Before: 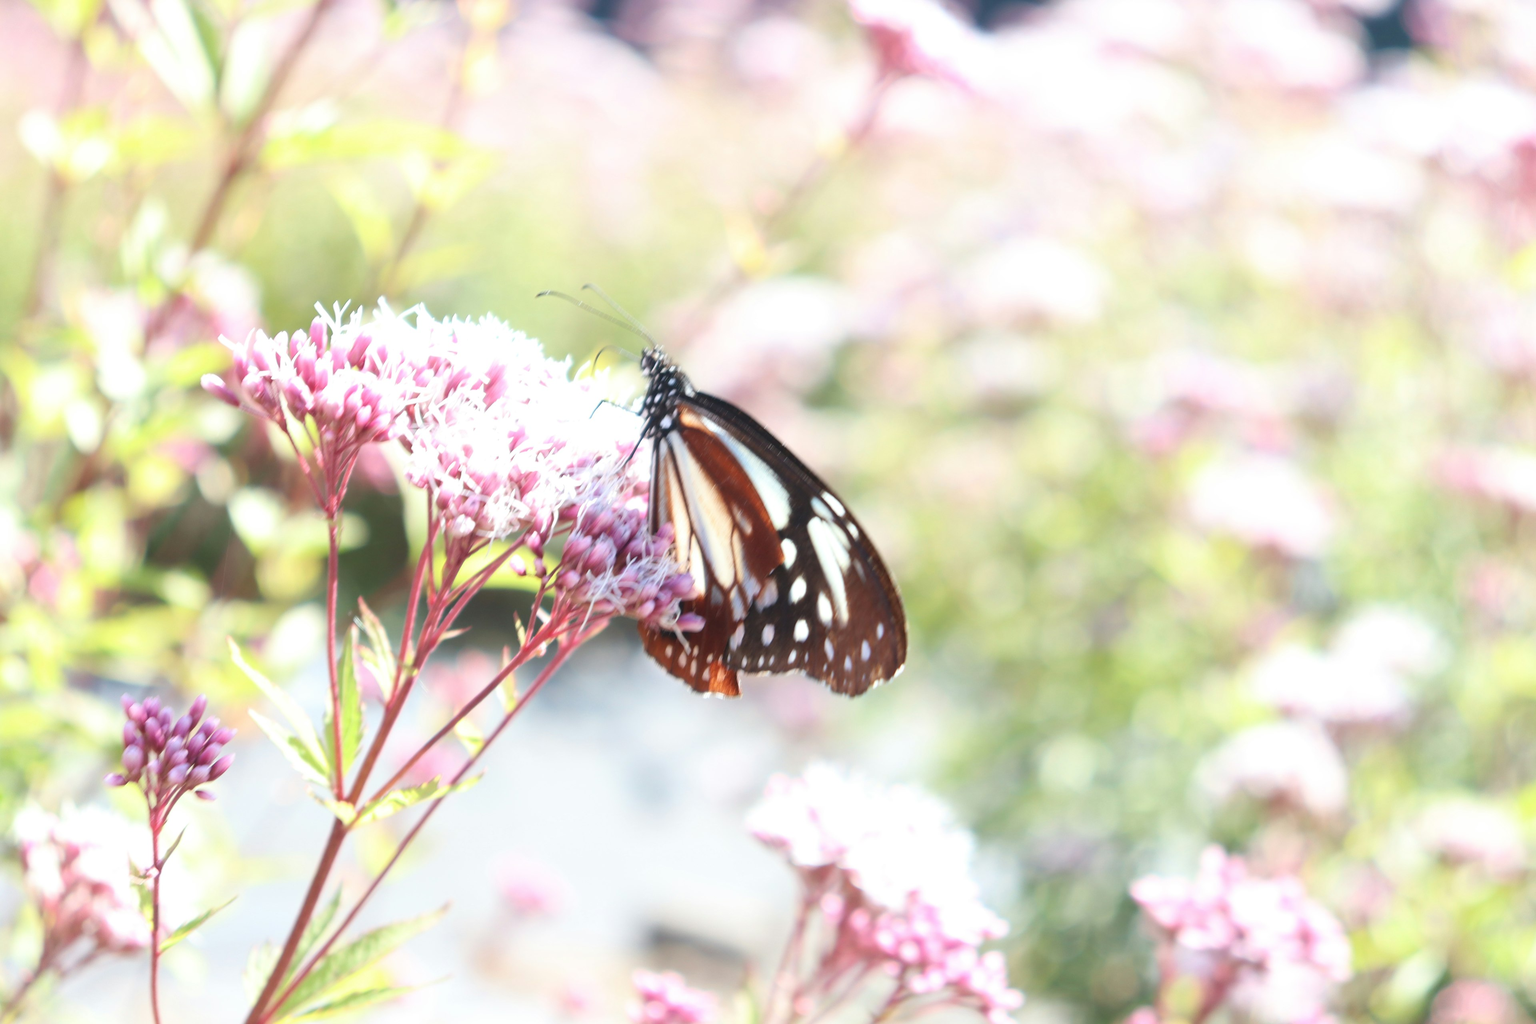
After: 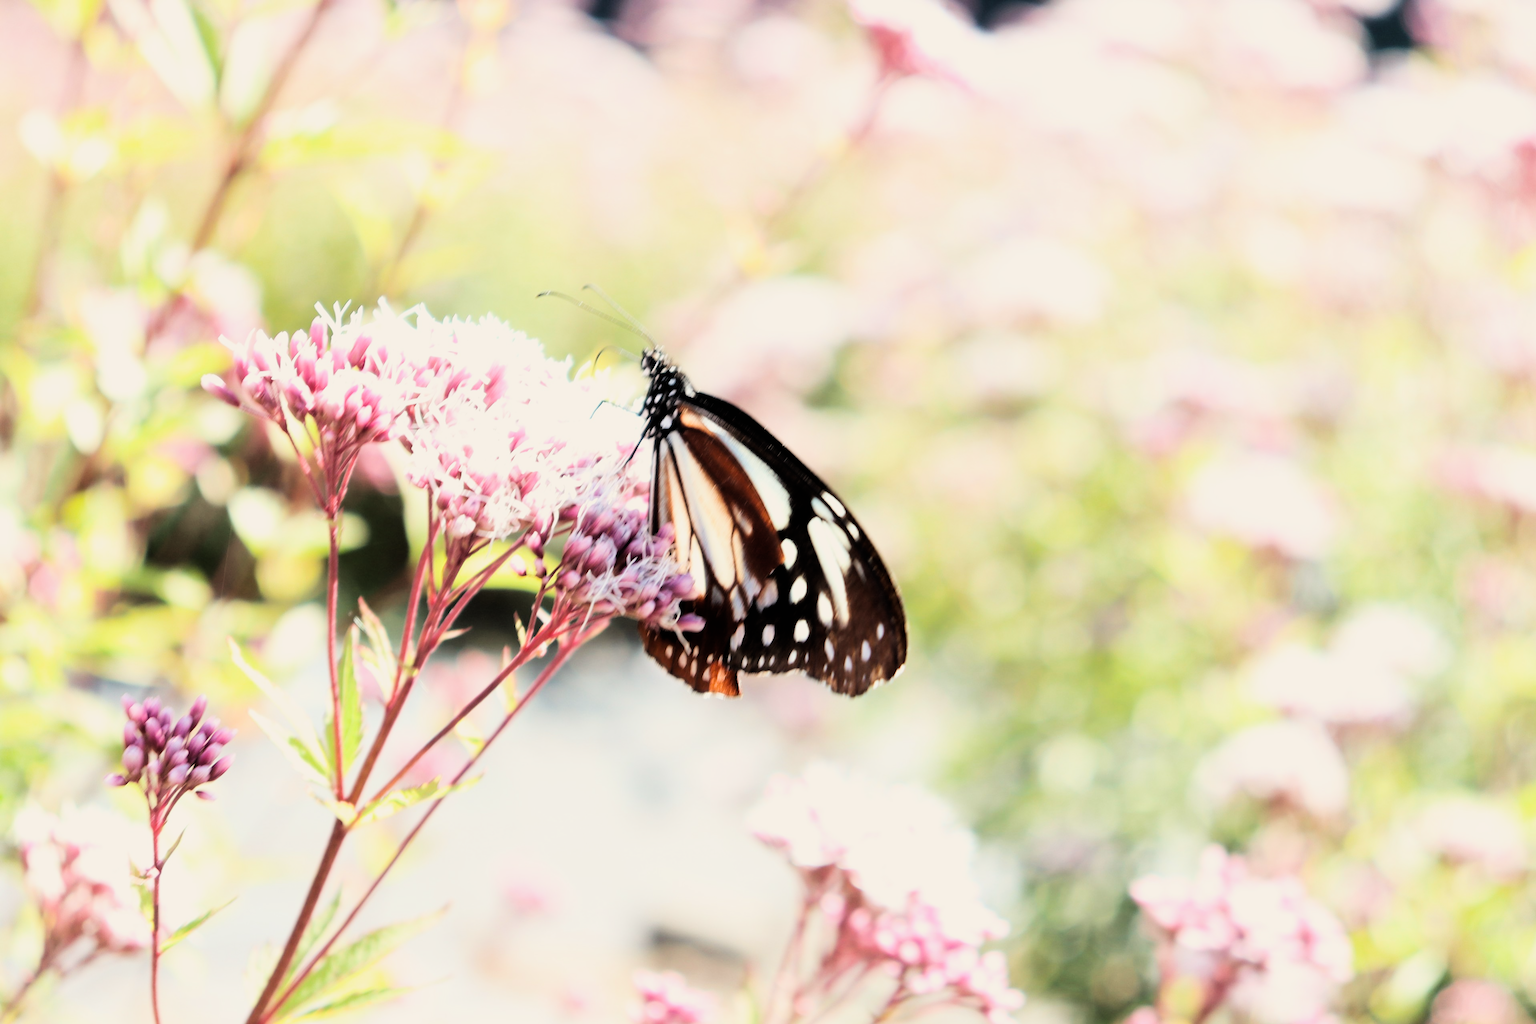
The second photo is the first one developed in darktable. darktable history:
filmic rgb: black relative exposure -5 EV, hardness 2.88, contrast 1.4, highlights saturation mix -20%
white balance: red 1.045, blue 0.932
color balance rgb: shadows lift › luminance -10%, power › luminance -9%, linear chroma grading › global chroma 10%, global vibrance 10%, contrast 15%, saturation formula JzAzBz (2021)
